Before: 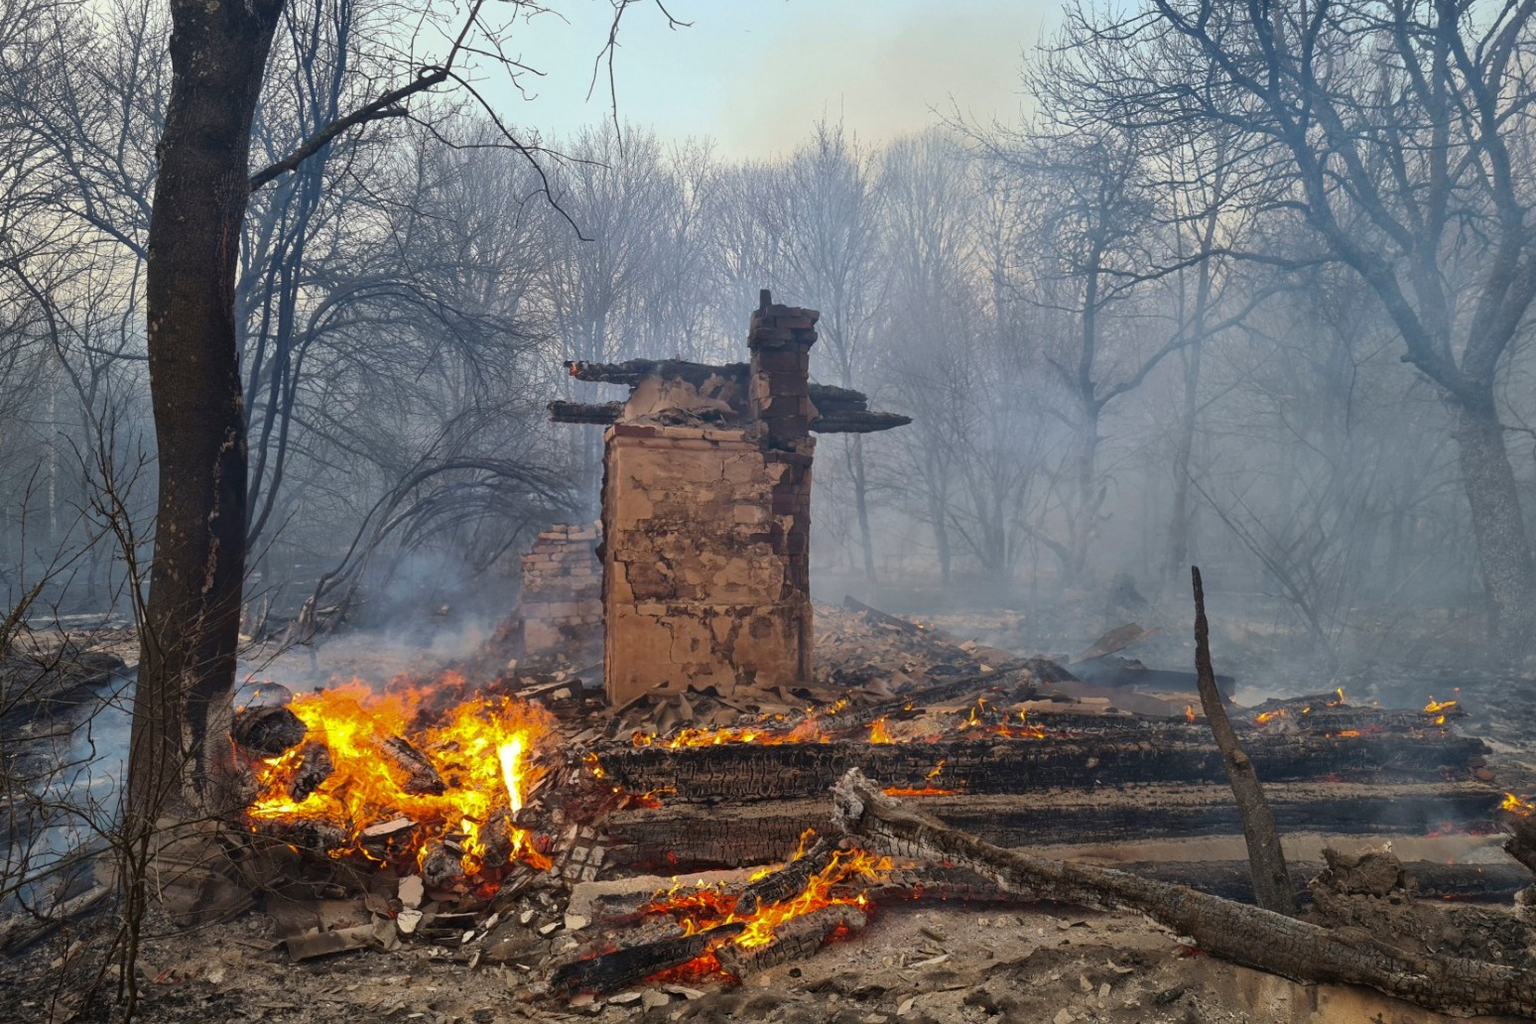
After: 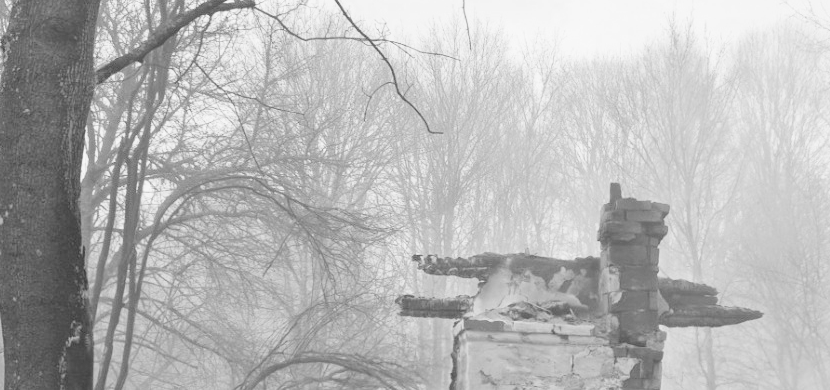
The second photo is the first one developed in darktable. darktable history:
crop: left 10.121%, top 10.631%, right 36.218%, bottom 51.526%
exposure: exposure 0.496 EV, compensate highlight preservation false
velvia: on, module defaults
monochrome: a 32, b 64, size 2.3
white balance: red 1.004, blue 1.024
filmic rgb: middle gray luminance 4.29%, black relative exposure -13 EV, white relative exposure 5 EV, threshold 6 EV, target black luminance 0%, hardness 5.19, latitude 59.69%, contrast 0.767, highlights saturation mix 5%, shadows ↔ highlights balance 25.95%, add noise in highlights 0, color science v3 (2019), use custom middle-gray values true, iterations of high-quality reconstruction 0, contrast in highlights soft, enable highlight reconstruction true
